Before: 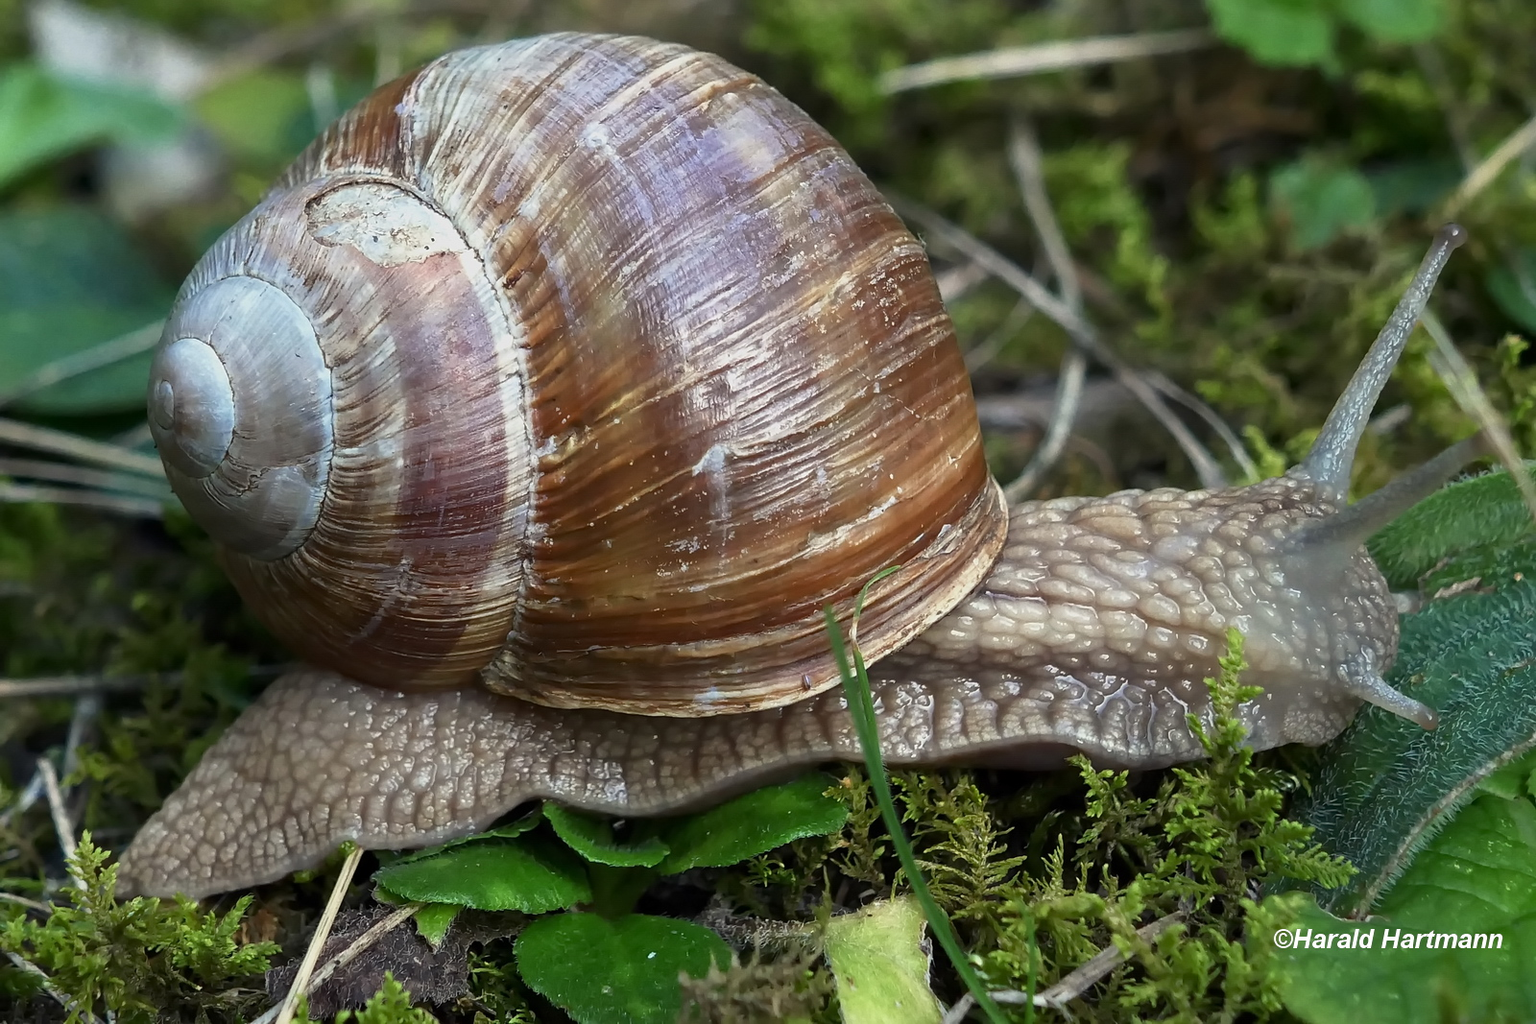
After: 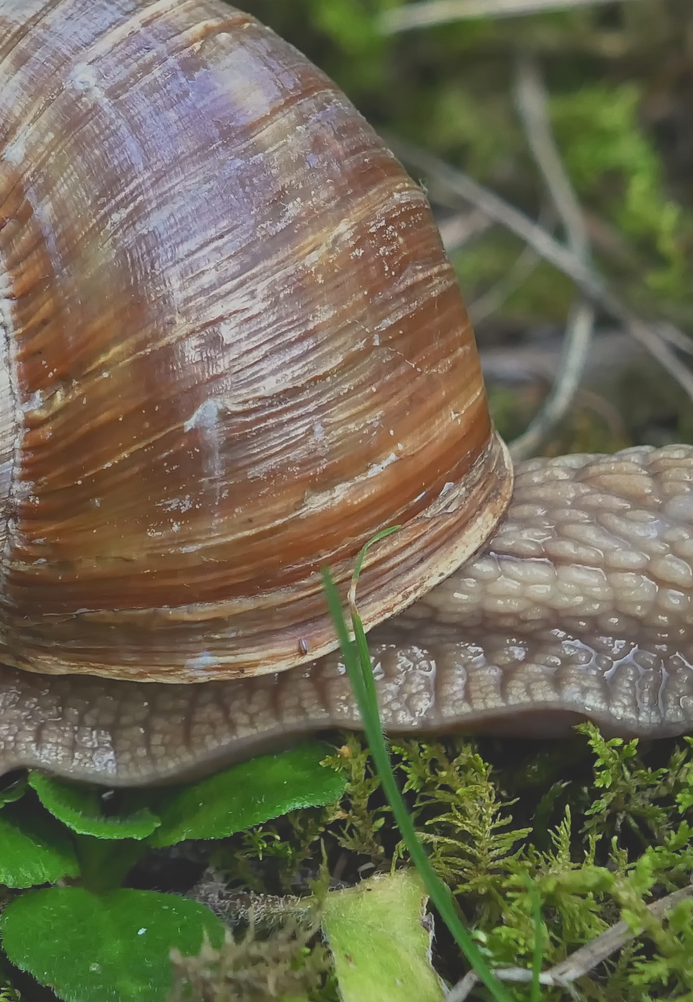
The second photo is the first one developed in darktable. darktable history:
shadows and highlights: white point adjustment 0.064, soften with gaussian
crop: left 33.566%, top 6.01%, right 23.12%
contrast brightness saturation: contrast -0.289
